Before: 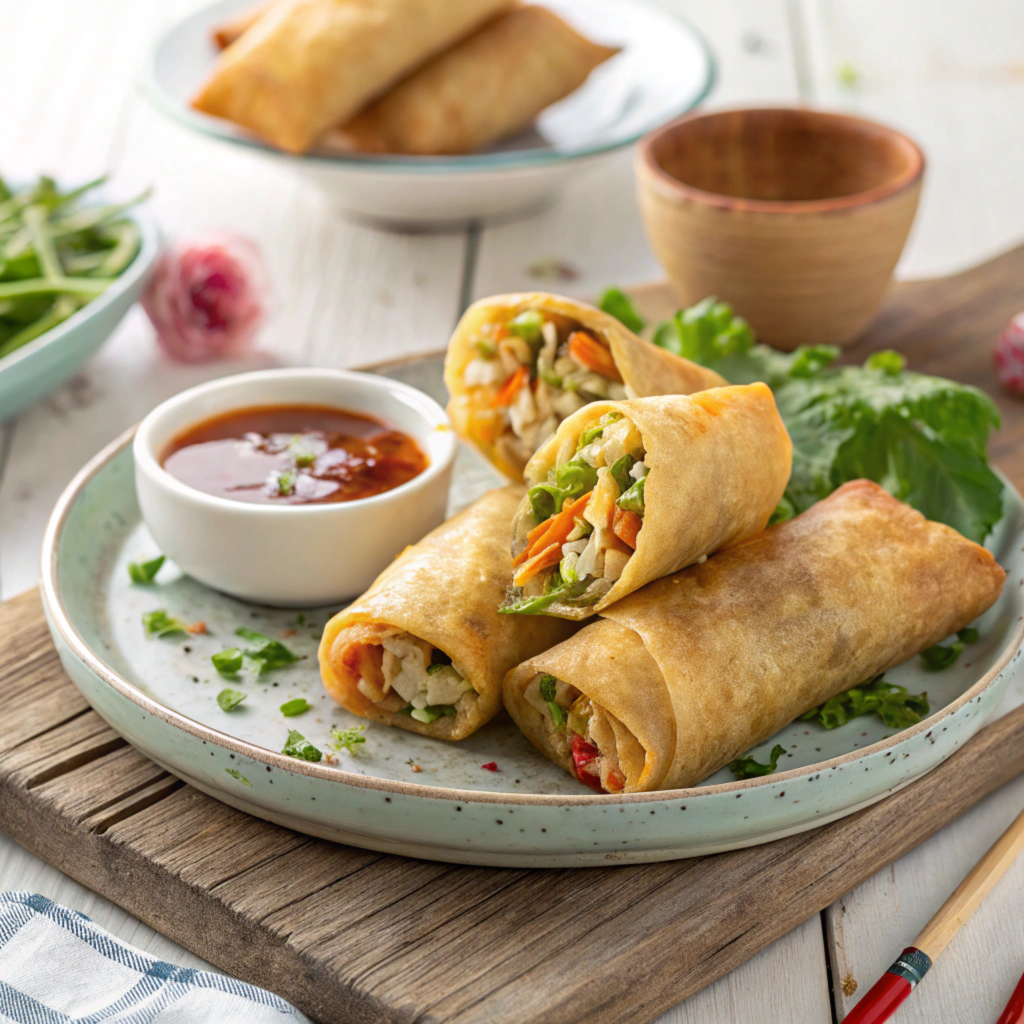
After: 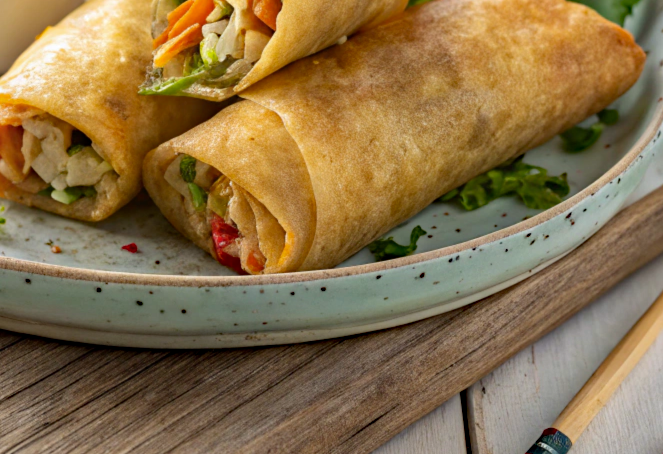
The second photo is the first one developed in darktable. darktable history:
haze removal: strength 0.292, distance 0.244, compatibility mode true, adaptive false
crop and rotate: left 35.214%, top 50.752%, bottom 4.869%
